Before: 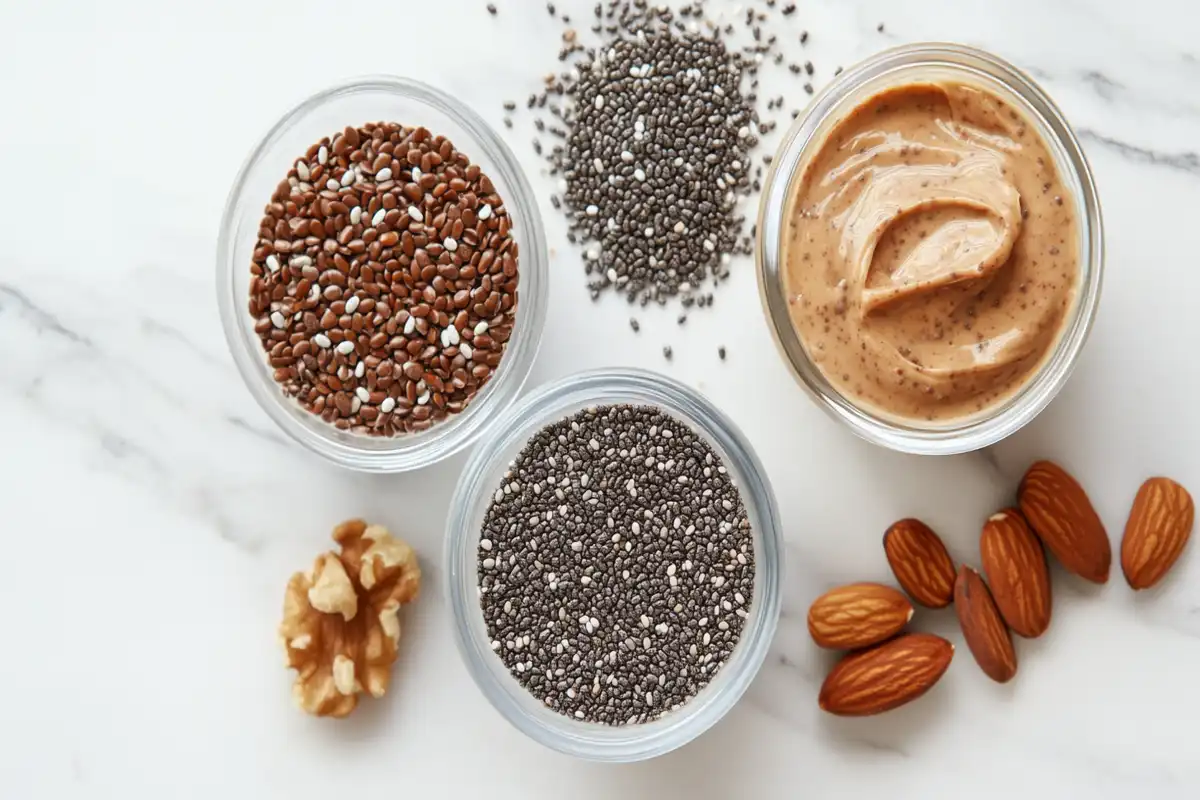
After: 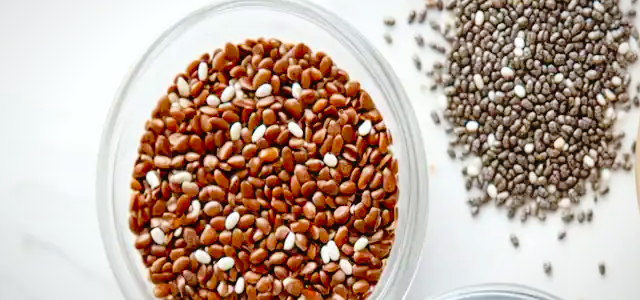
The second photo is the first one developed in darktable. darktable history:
velvia: on, module defaults
color balance rgb: linear chroma grading › global chroma 6.197%, perceptual saturation grading › global saturation 19.402%, perceptual brilliance grading › global brilliance 3.191%
vignetting: fall-off radius 101.12%, brightness -0.482, width/height ratio 1.337
crop: left 10.055%, top 10.618%, right 36.592%, bottom 51.853%
tone curve: curves: ch0 [(0, 0) (0.058, 0.039) (0.168, 0.123) (0.282, 0.327) (0.45, 0.534) (0.676, 0.751) (0.89, 0.919) (1, 1)]; ch1 [(0, 0) (0.094, 0.081) (0.285, 0.299) (0.385, 0.403) (0.447, 0.455) (0.495, 0.496) (0.544, 0.552) (0.589, 0.612) (0.722, 0.728) (1, 1)]; ch2 [(0, 0) (0.257, 0.217) (0.43, 0.421) (0.498, 0.507) (0.531, 0.544) (0.56, 0.579) (0.625, 0.66) (1, 1)], preserve colors none
